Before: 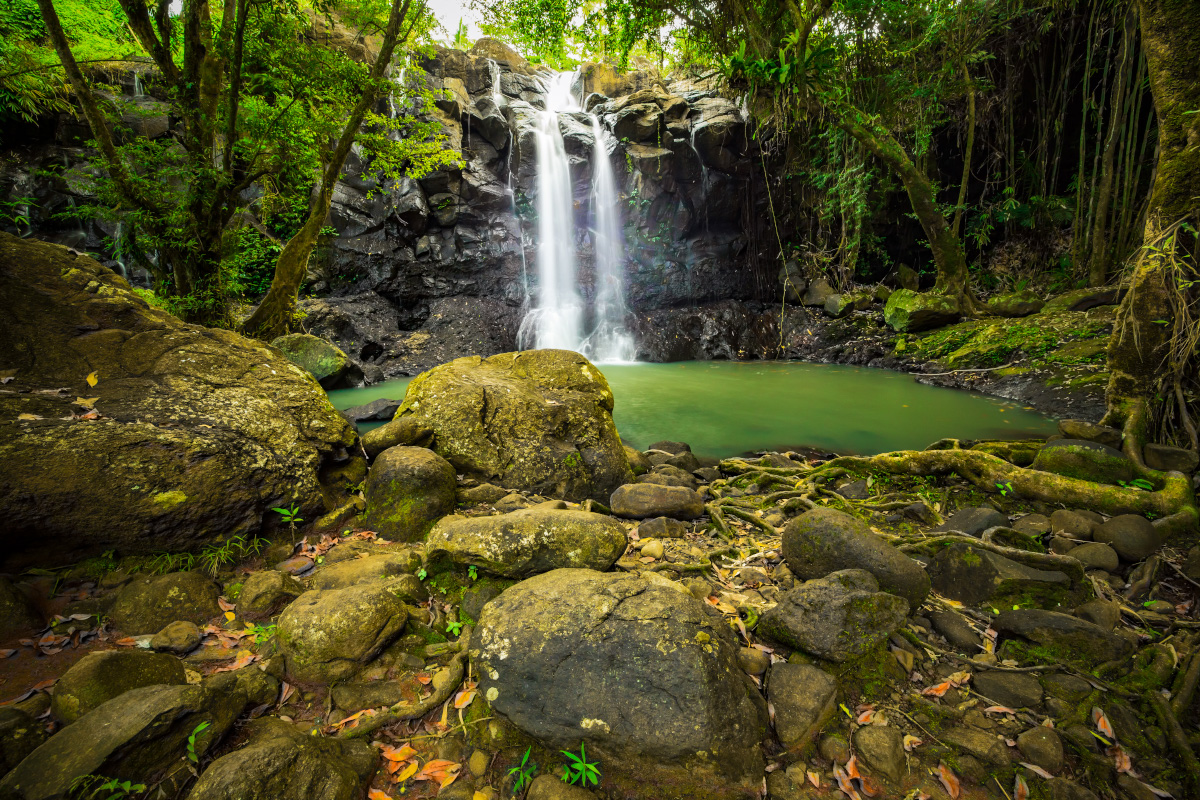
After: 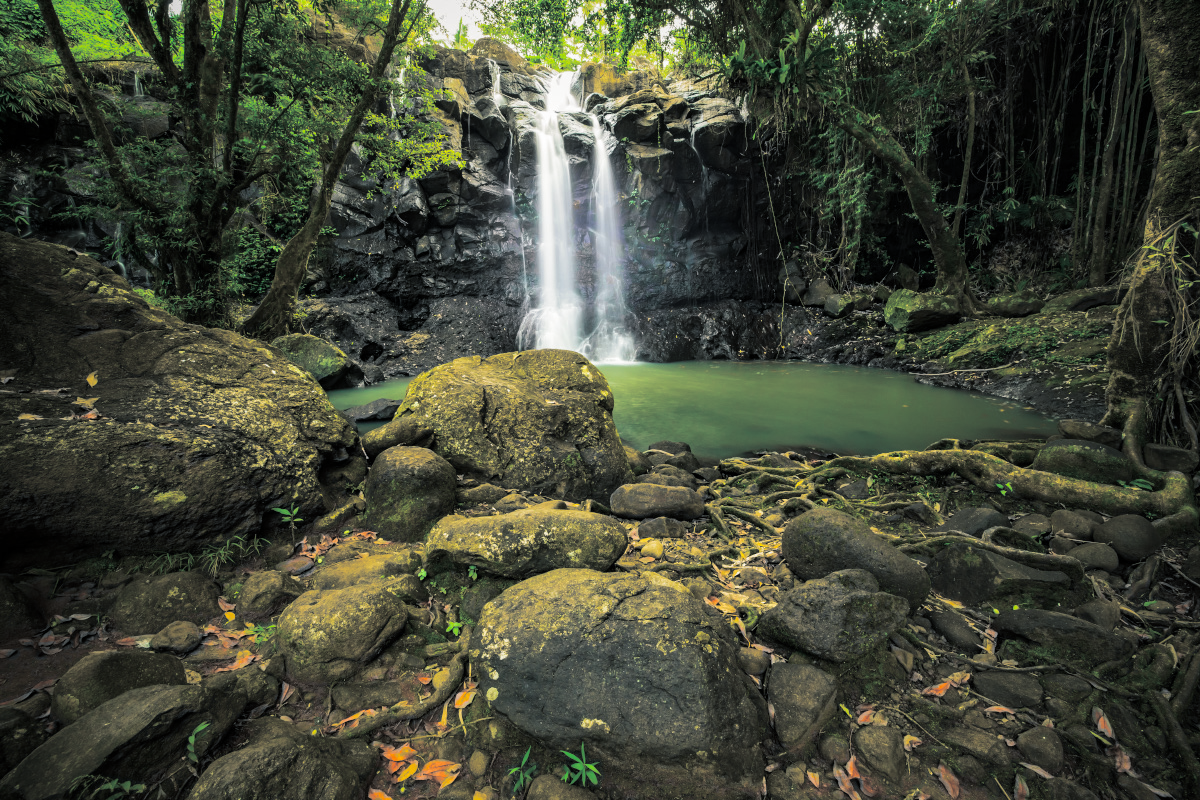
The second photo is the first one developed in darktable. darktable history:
split-toning: shadows › hue 201.6°, shadows › saturation 0.16, highlights › hue 50.4°, highlights › saturation 0.2, balance -49.9
color zones: curves: ch0 [(0, 0.5) (0.143, 0.5) (0.286, 0.5) (0.429, 0.5) (0.571, 0.5) (0.714, 0.476) (0.857, 0.5) (1, 0.5)]; ch2 [(0, 0.5) (0.143, 0.5) (0.286, 0.5) (0.429, 0.5) (0.571, 0.5) (0.714, 0.487) (0.857, 0.5) (1, 0.5)]
